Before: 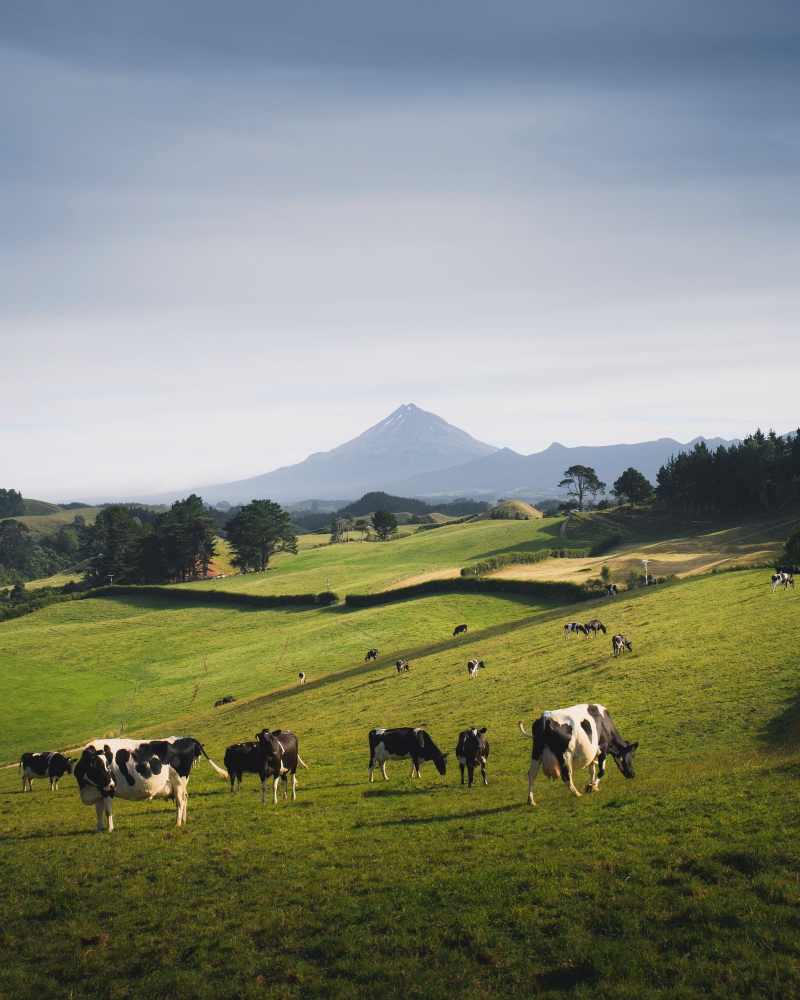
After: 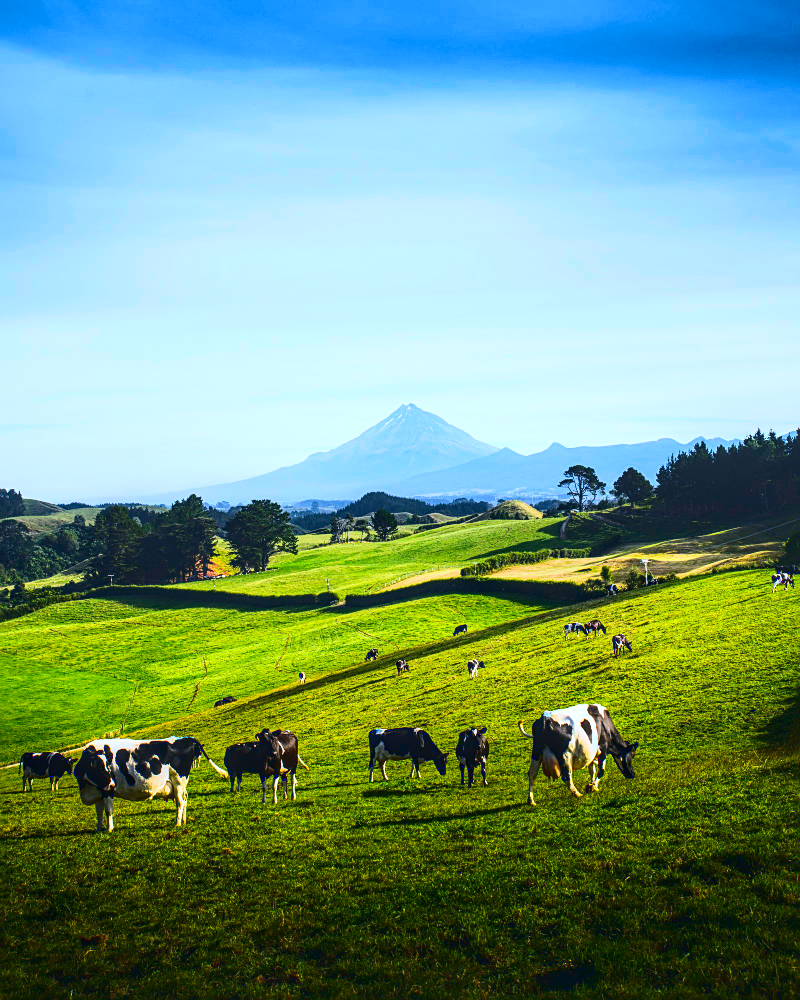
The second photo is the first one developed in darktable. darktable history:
local contrast: highlights 61%, detail 143%, midtone range 0.428
contrast brightness saturation: contrast 0.26, brightness 0.02, saturation 0.87
tone curve: curves: ch0 [(0, 0.032) (0.181, 0.156) (0.751, 0.829) (1, 1)], color space Lab, linked channels, preserve colors none
white balance: red 0.926, green 1.003, blue 1.133
sharpen: on, module defaults
